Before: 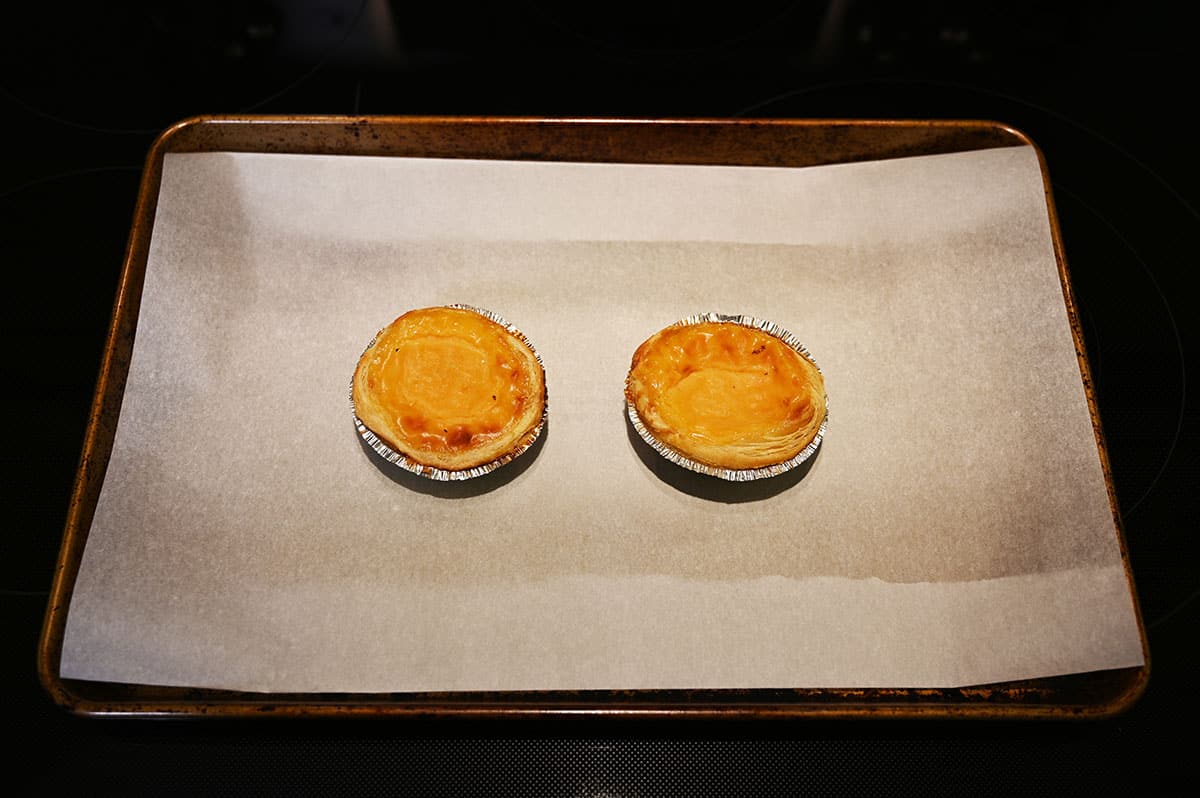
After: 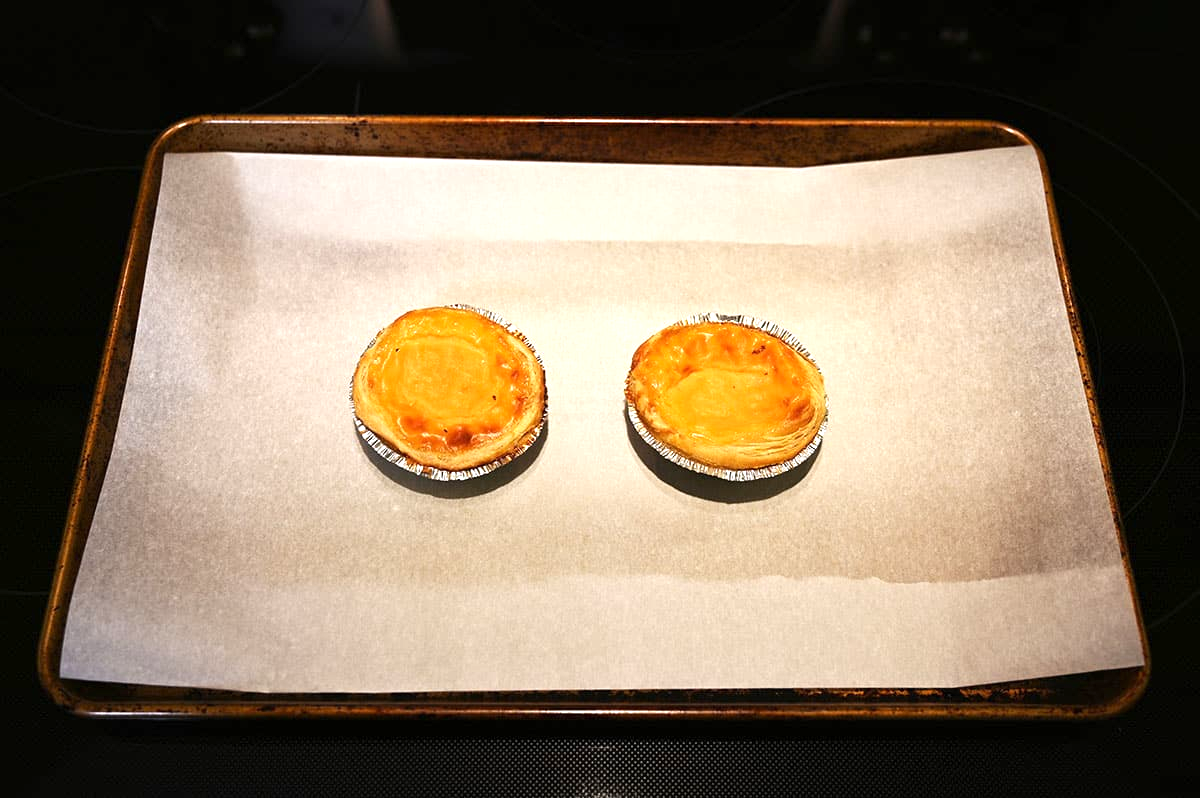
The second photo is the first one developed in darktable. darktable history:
exposure: exposure 0.703 EV, compensate highlight preservation false
